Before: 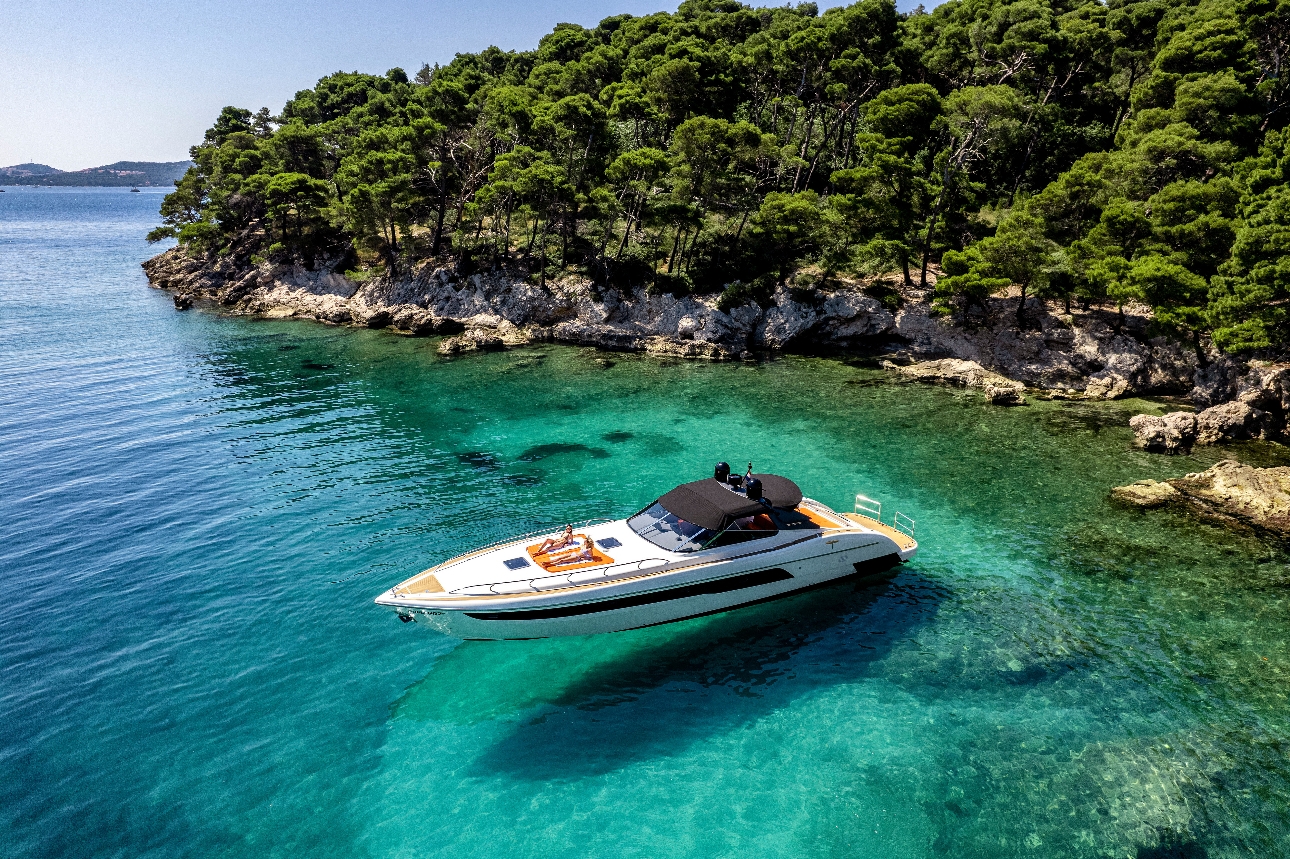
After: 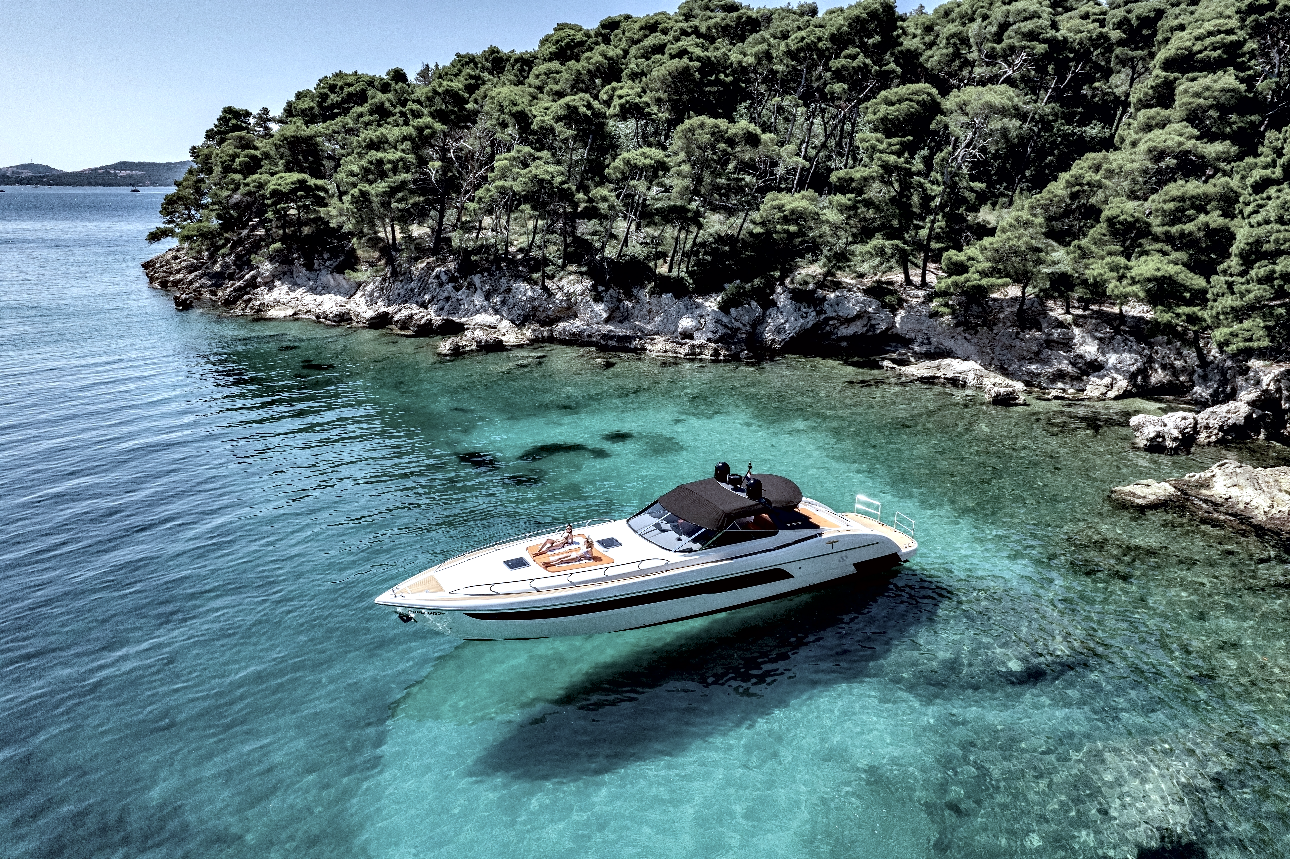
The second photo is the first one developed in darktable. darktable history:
contrast equalizer: y [[0.6 ×6], [0.55 ×6], [0 ×6], [0 ×6], [0 ×6]]
tone equalizer: -8 EV 0.279 EV, -7 EV 0.386 EV, -6 EV 0.433 EV, -5 EV 0.248 EV, -3 EV -0.261 EV, -2 EV -0.419 EV, -1 EV -0.418 EV, +0 EV -0.265 EV
color correction: highlights a* -3.99, highlights b* -11.15
haze removal: compatibility mode true, adaptive false
contrast brightness saturation: brightness 0.186, saturation -0.488
